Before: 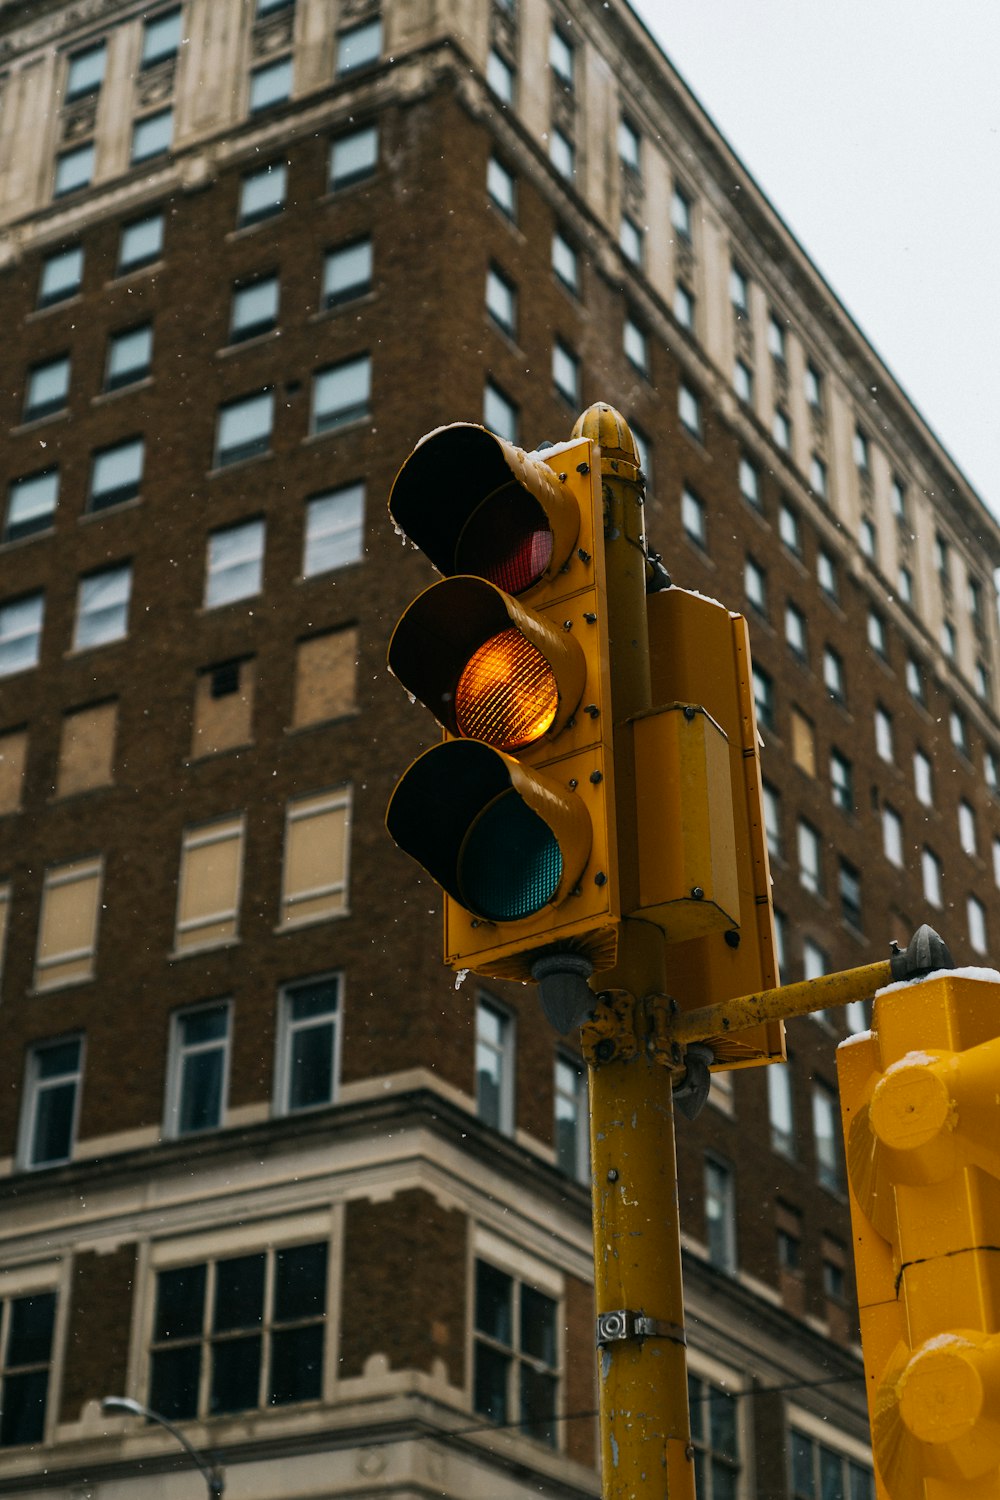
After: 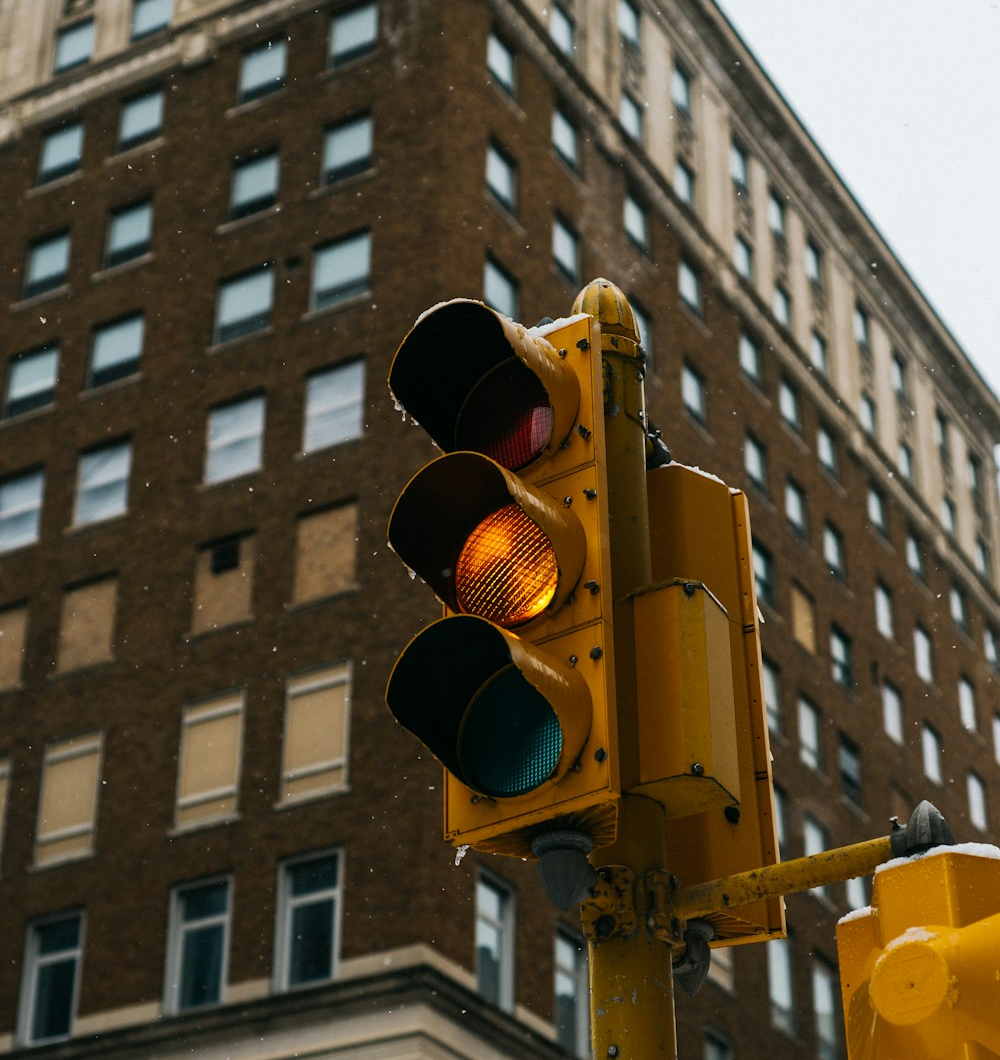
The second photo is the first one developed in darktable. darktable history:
crop and rotate: top 8.293%, bottom 20.996%
